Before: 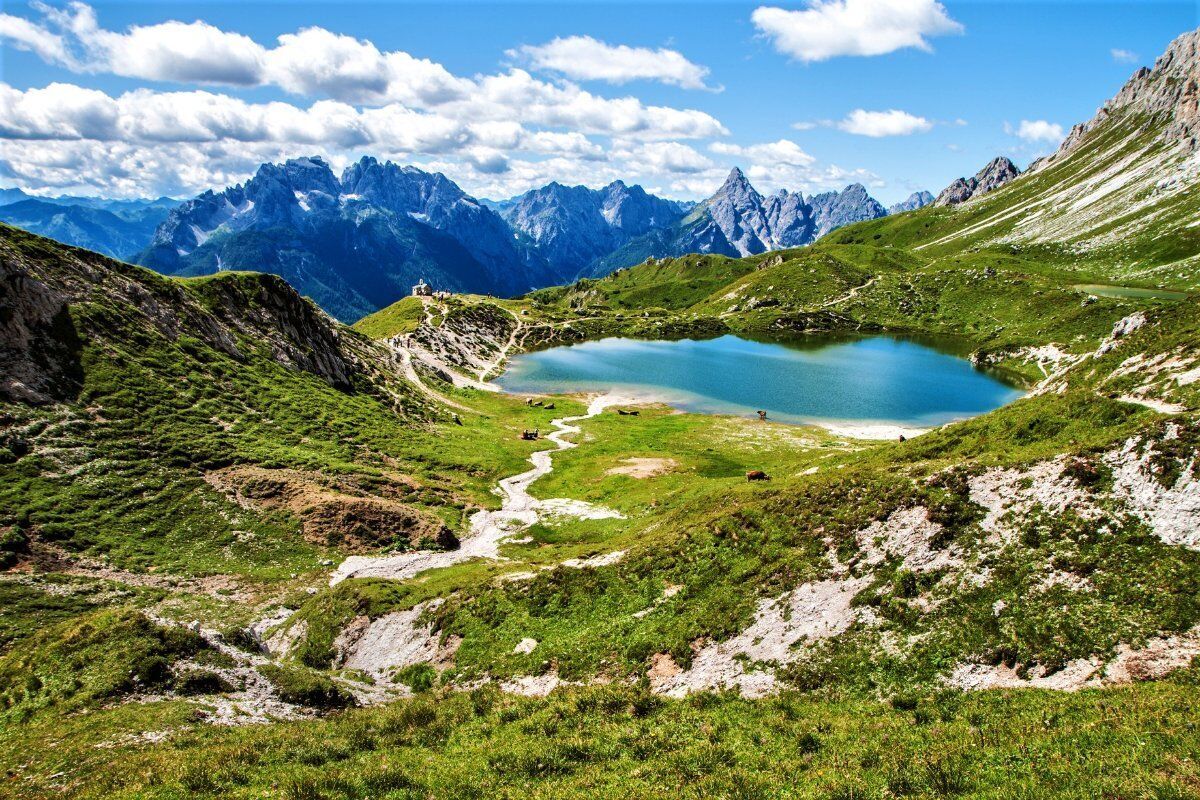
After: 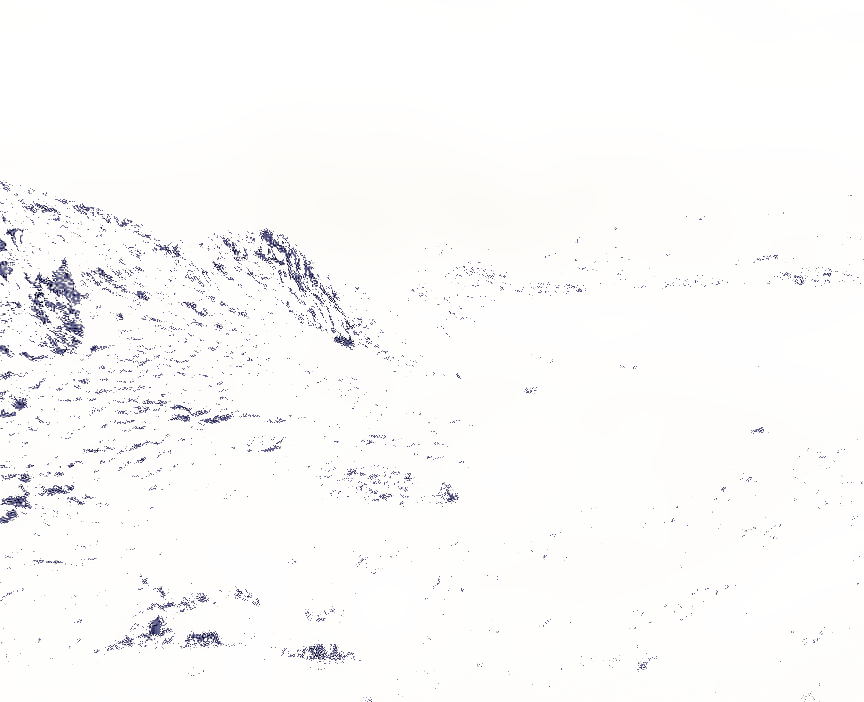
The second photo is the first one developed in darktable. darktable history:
local contrast: on, module defaults
shadows and highlights: on, module defaults
split-toning: shadows › hue 242.67°, shadows › saturation 0.733, highlights › hue 45.33°, highlights › saturation 0.667, balance -53.304, compress 21.15%
fill light: exposure -2 EV, width 8.6
crop: top 5.803%, right 27.864%, bottom 5.804%
exposure: exposure 8 EV, compensate highlight preservation false
monochrome: on, module defaults
